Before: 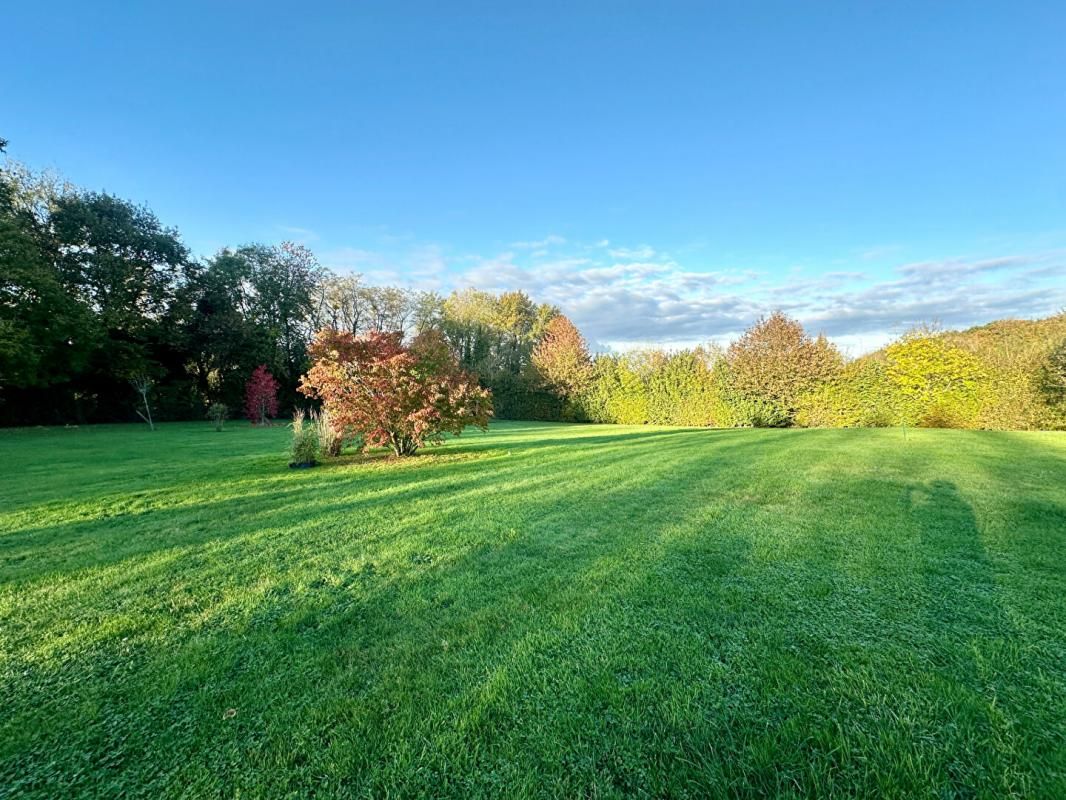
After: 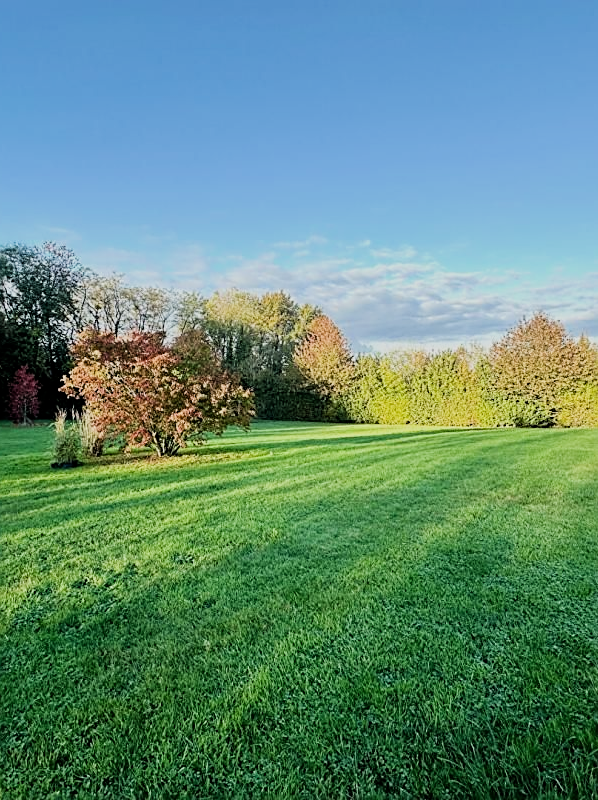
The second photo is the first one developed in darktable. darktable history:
crop and rotate: left 22.407%, right 21.444%
sharpen: on, module defaults
filmic rgb: middle gray luminance 28.86%, black relative exposure -10.32 EV, white relative exposure 5.47 EV, target black luminance 0%, hardness 3.95, latitude 2.71%, contrast 1.13, highlights saturation mix 3.91%, shadows ↔ highlights balance 15.86%
